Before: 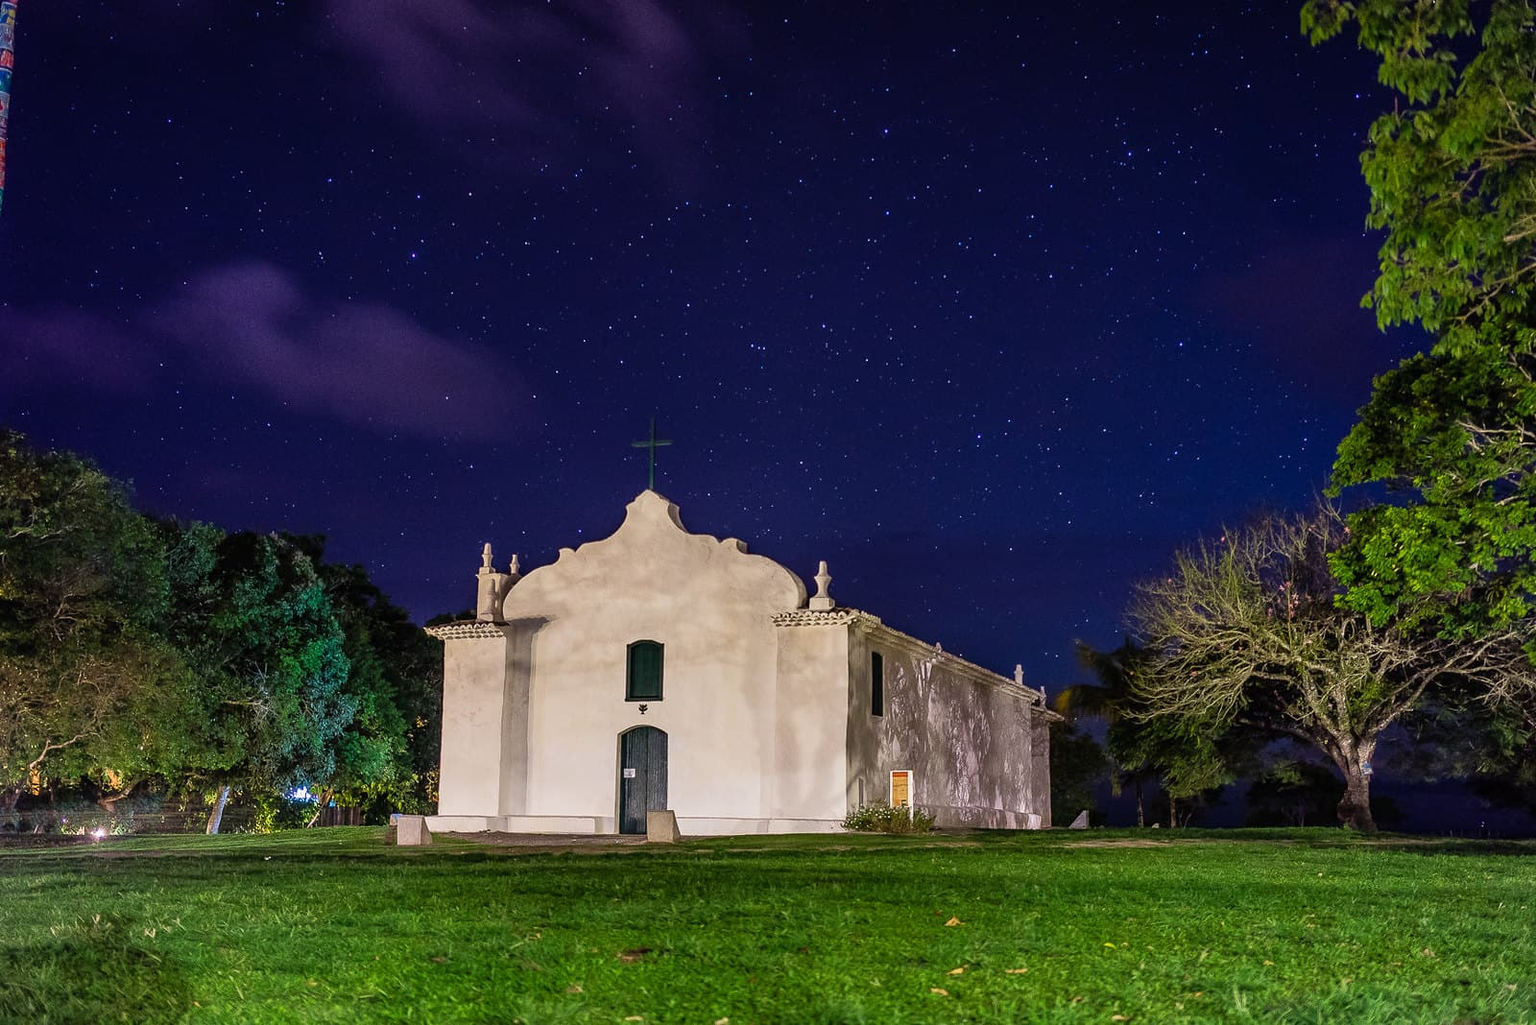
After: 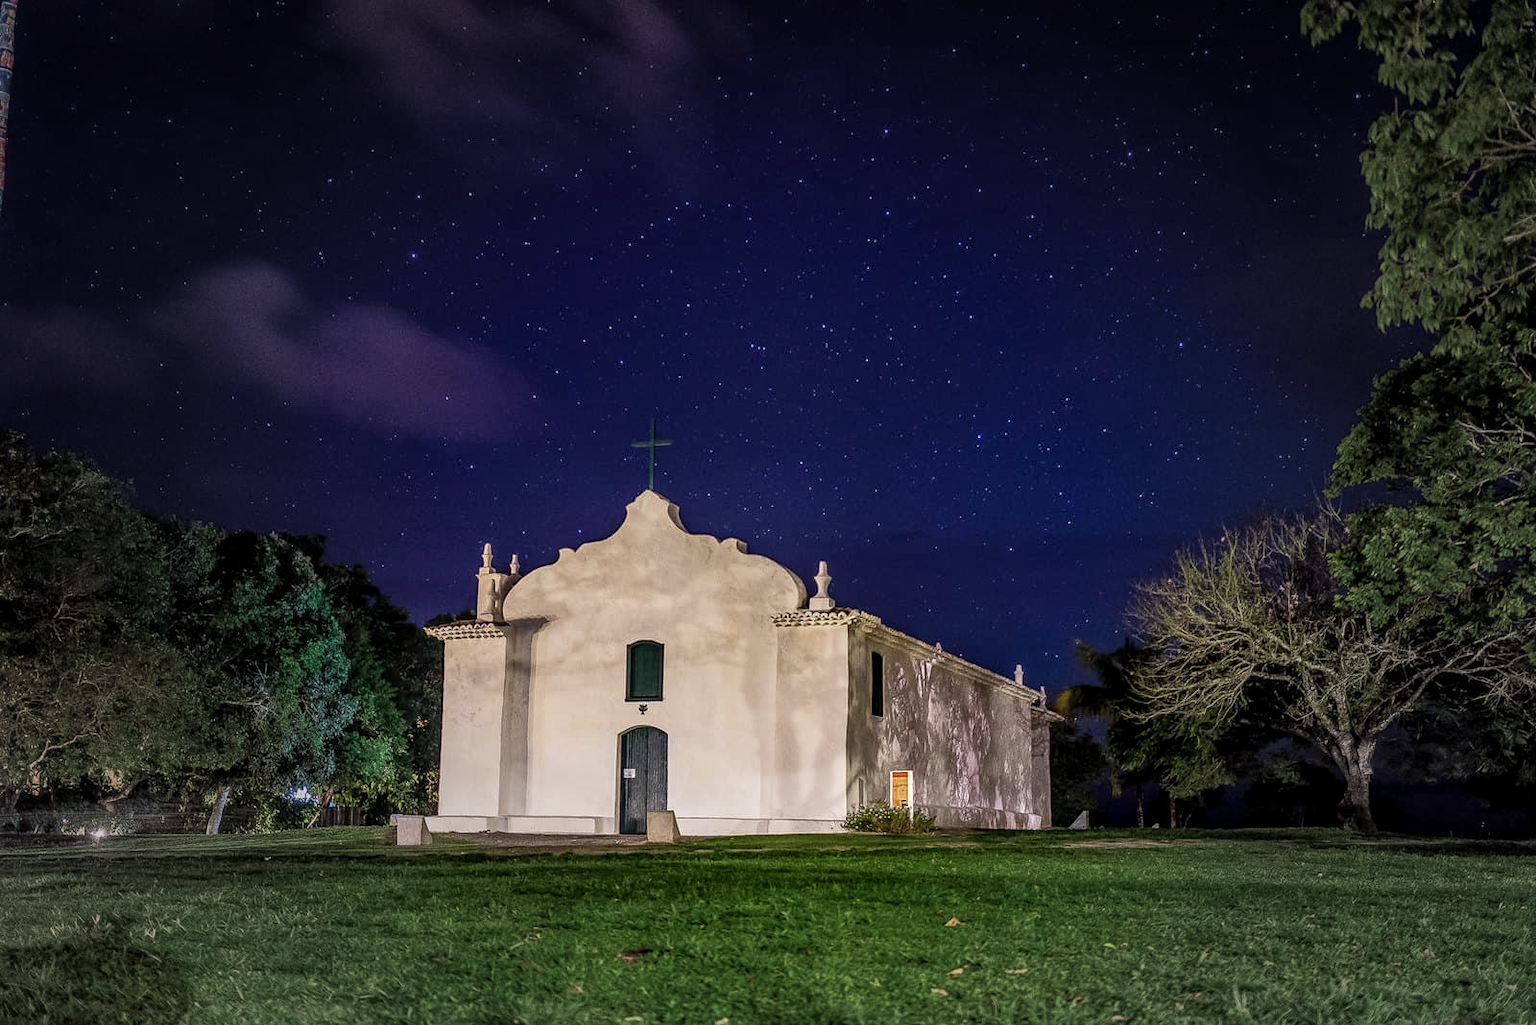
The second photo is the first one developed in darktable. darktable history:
vignetting: fall-off start 40%, fall-off radius 40%
local contrast: detail 130%
